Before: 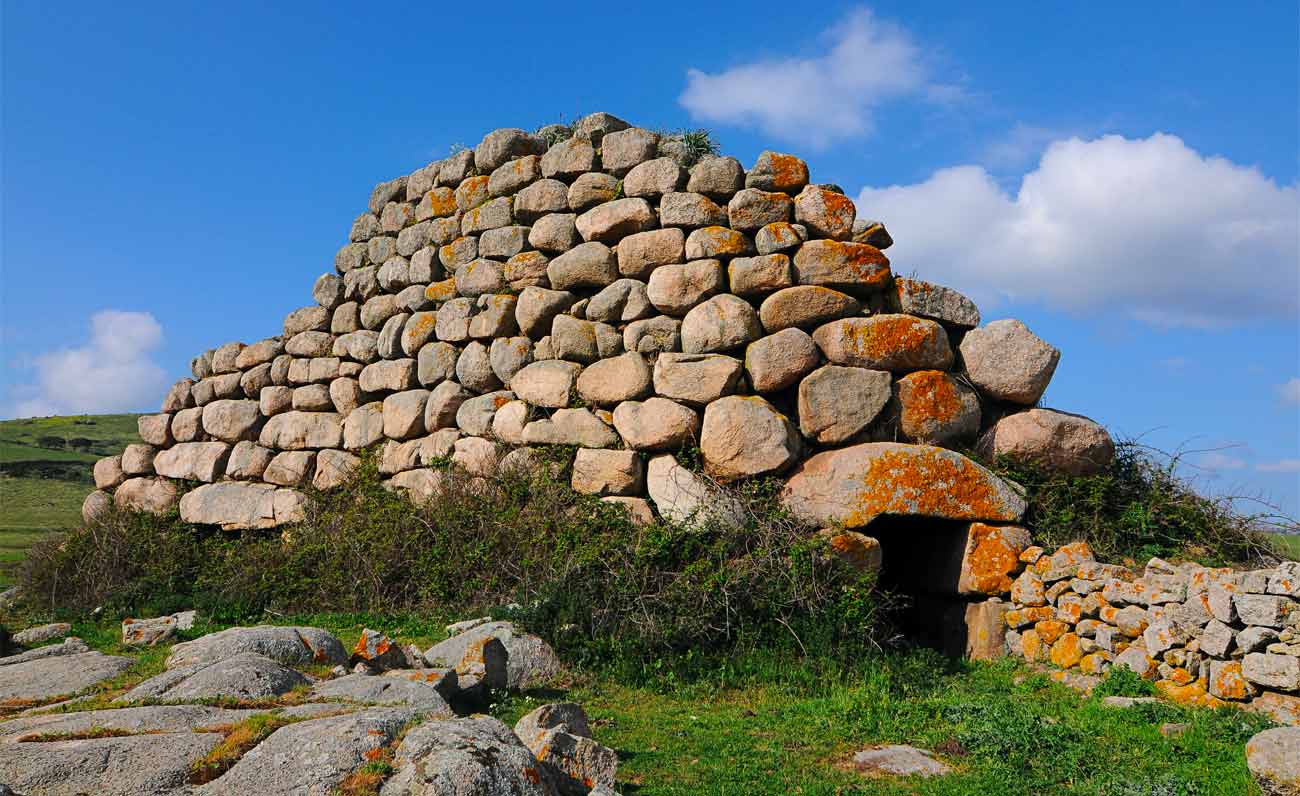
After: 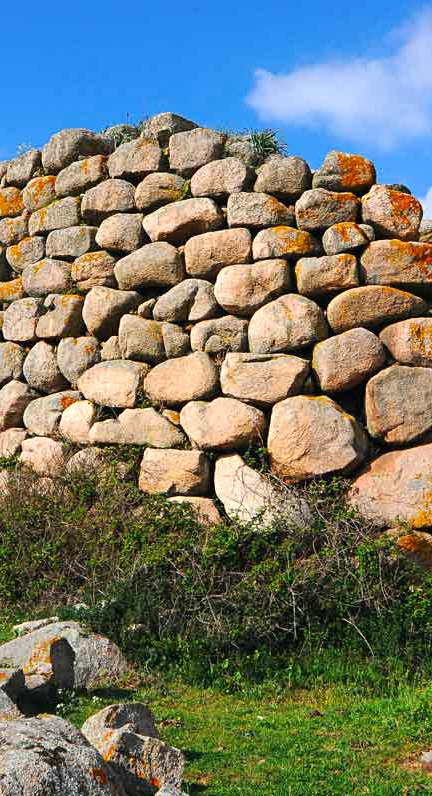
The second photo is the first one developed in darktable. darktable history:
exposure: black level correction 0, exposure 0.5 EV, compensate exposure bias true, compensate highlight preservation false
crop: left 33.36%, right 33.36%
